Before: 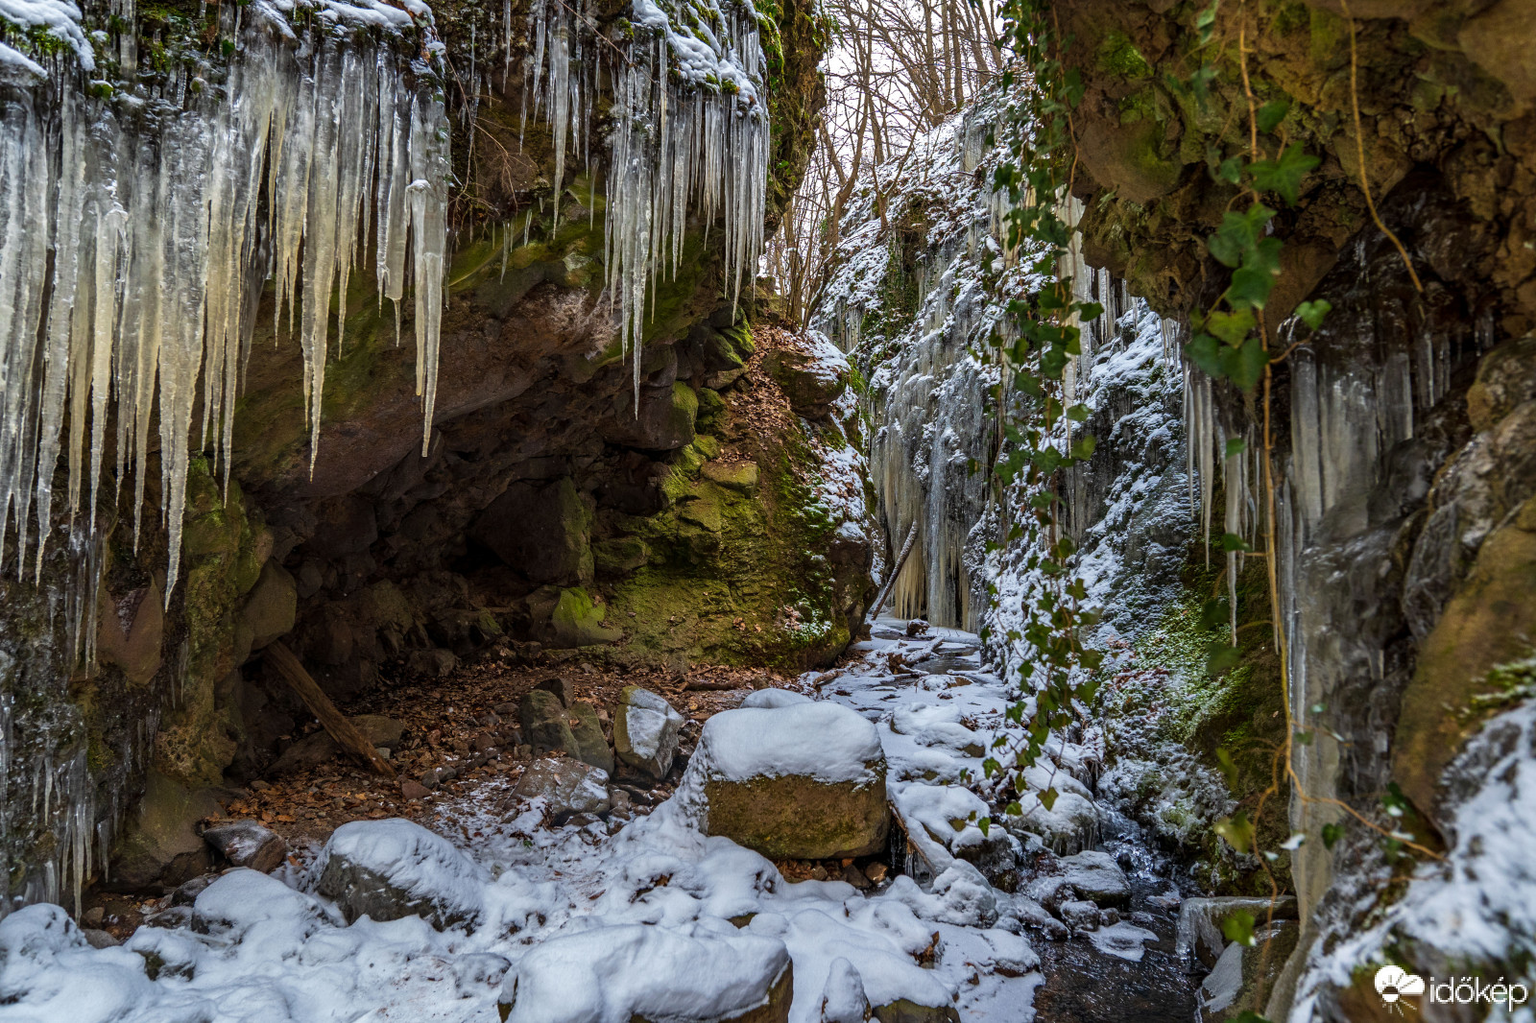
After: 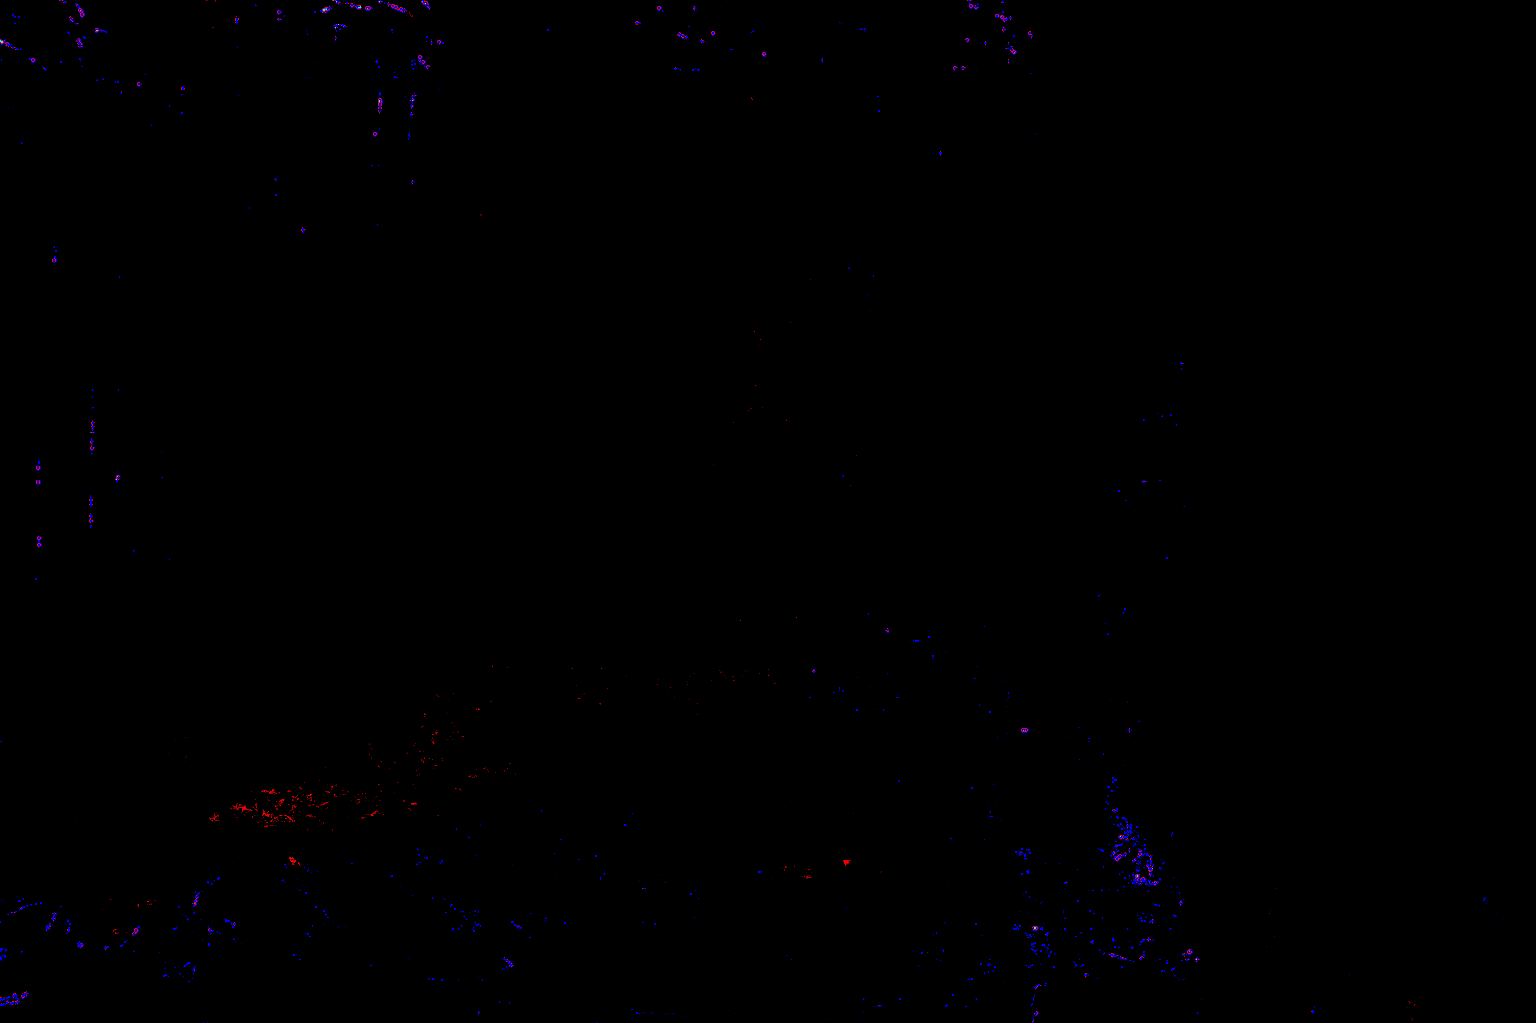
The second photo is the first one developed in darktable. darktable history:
local contrast: highlights 0%, shadows 0%, detail 200%, midtone range 0.25
exposure: black level correction 0.1, exposure 3 EV, compensate highlight preservation false
contrast equalizer: octaves 7, y [[0.6 ×6], [0.55 ×6], [0 ×6], [0 ×6], [0 ×6]], mix -0.36
